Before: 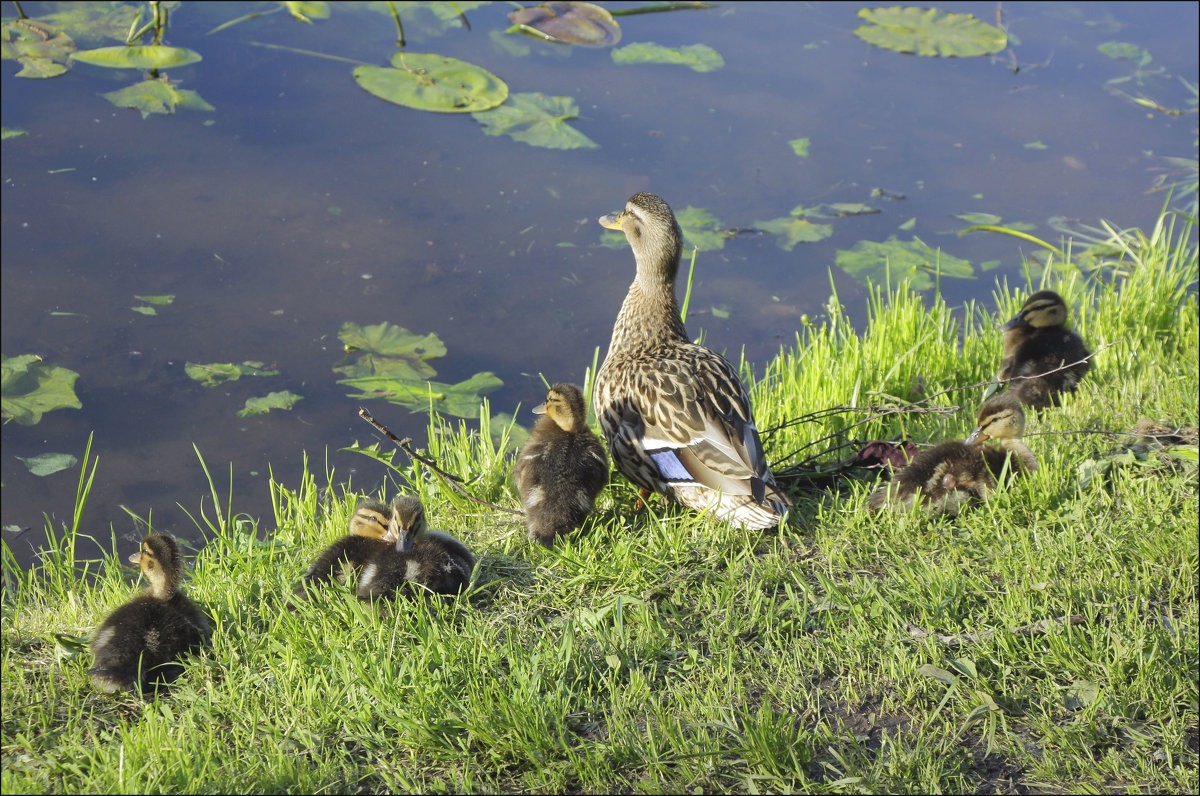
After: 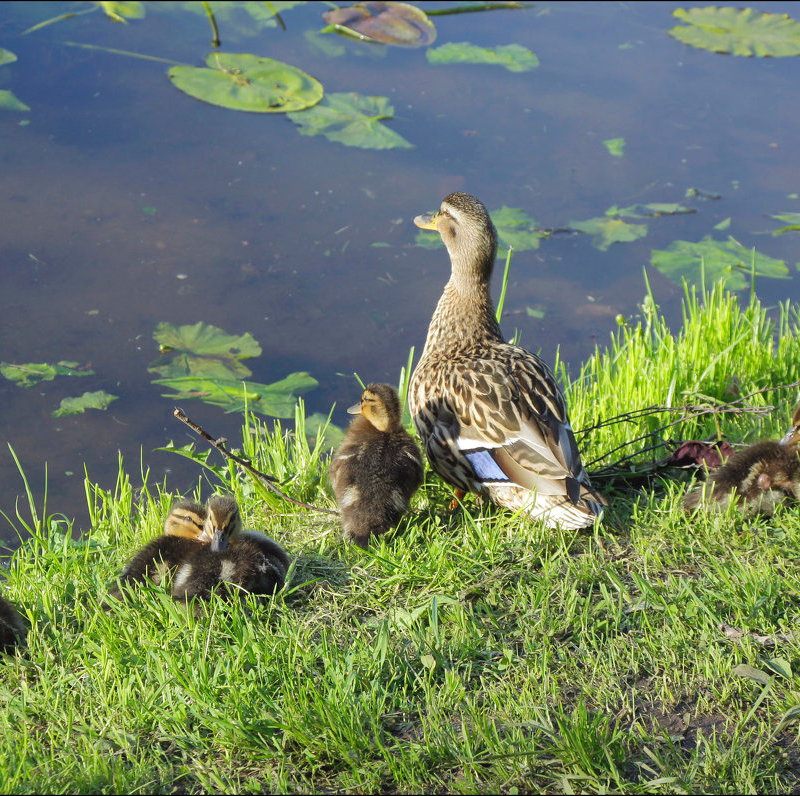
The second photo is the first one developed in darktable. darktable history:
crop and rotate: left 15.446%, right 17.836%
tone equalizer: on, module defaults
